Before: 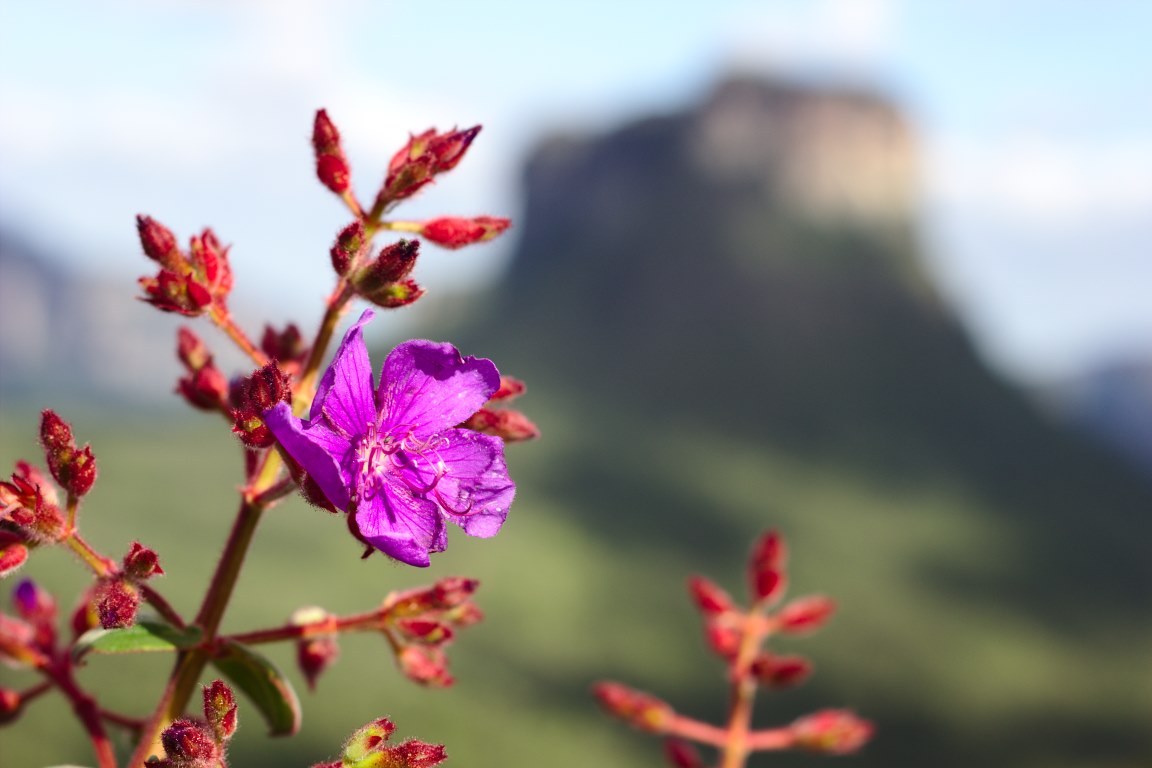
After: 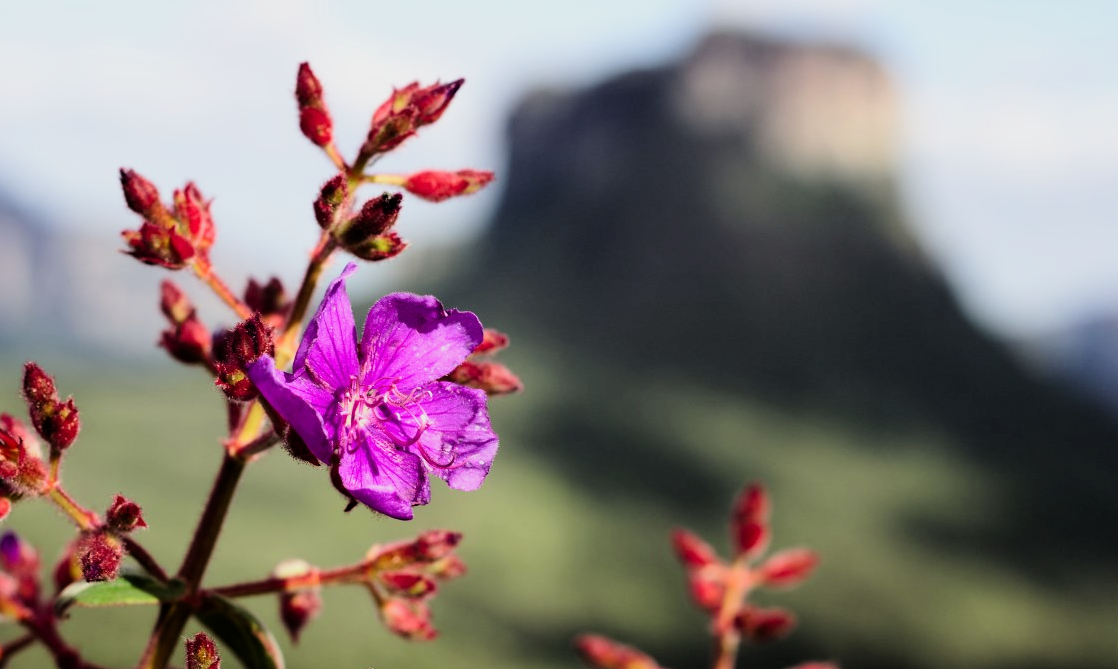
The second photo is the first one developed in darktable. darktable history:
crop: left 1.507%, top 6.147%, right 1.379%, bottom 6.637%
filmic rgb: black relative exposure -5 EV, white relative exposure 3.5 EV, hardness 3.19, contrast 1.4, highlights saturation mix -30%
